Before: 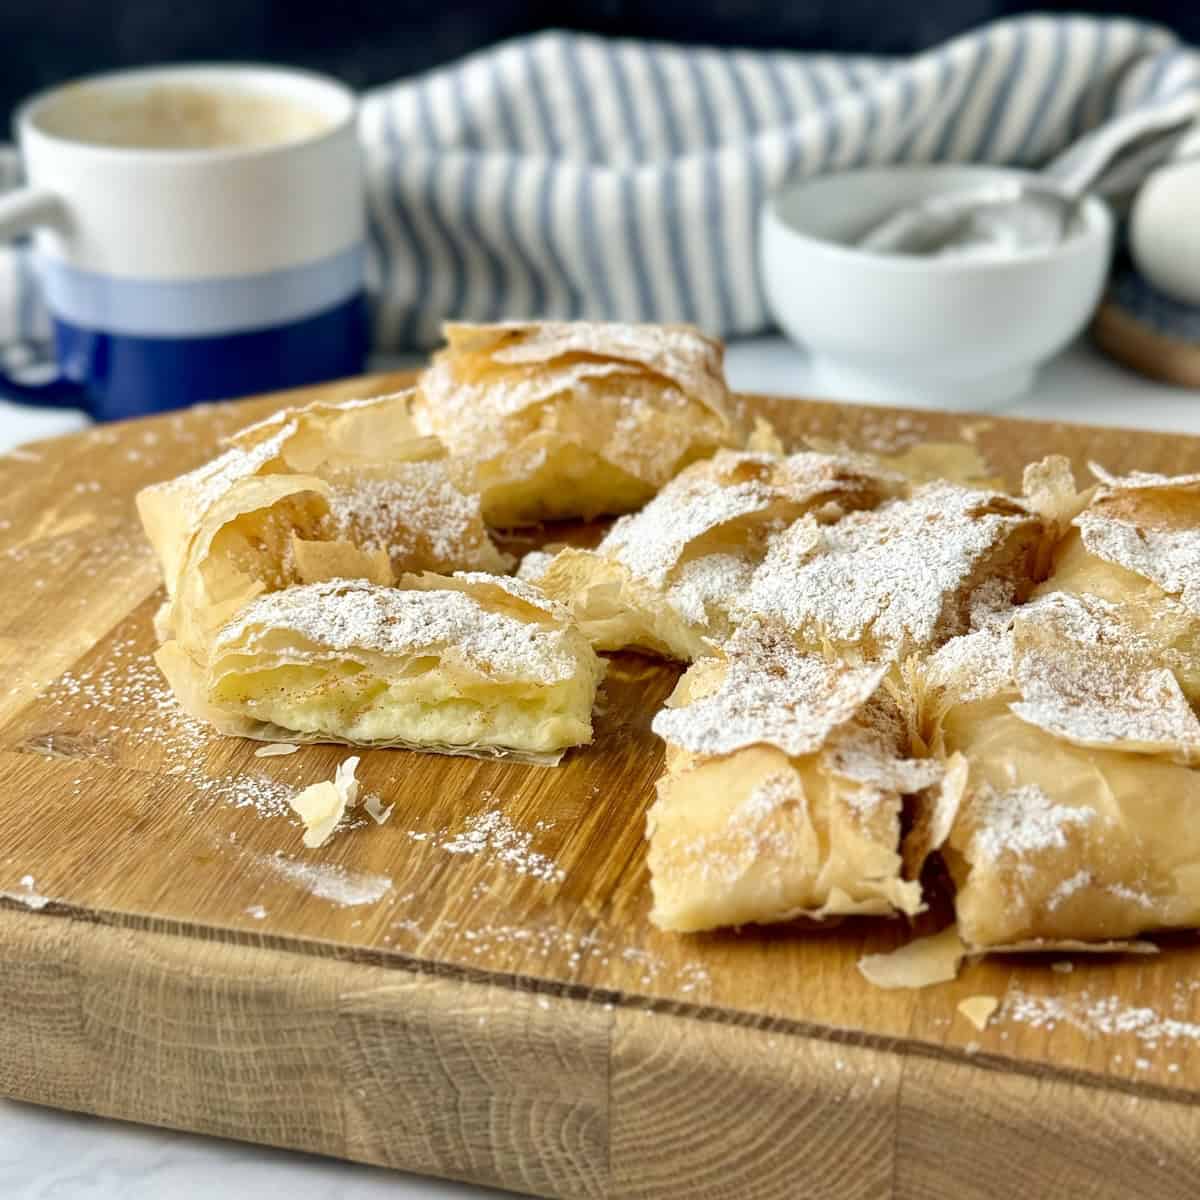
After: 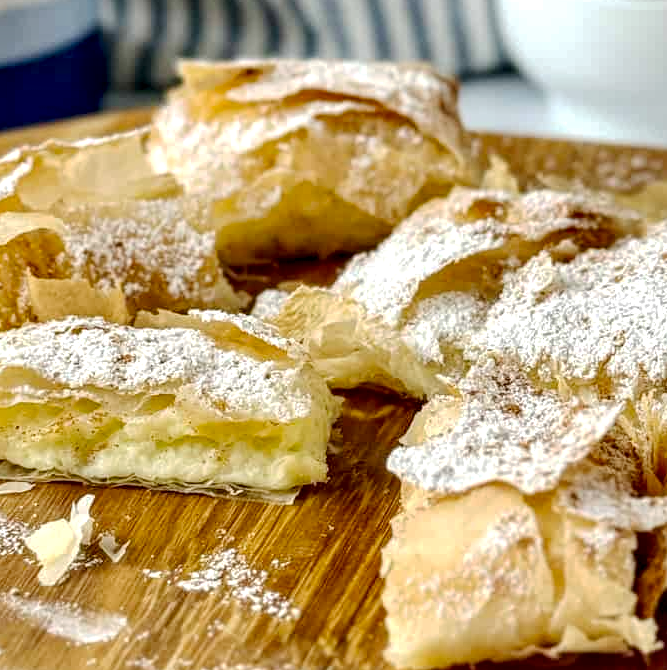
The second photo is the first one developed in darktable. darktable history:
local contrast: highlights 60%, shadows 59%, detail 160%
base curve: curves: ch0 [(0, 0) (0.235, 0.266) (0.503, 0.496) (0.786, 0.72) (1, 1)], preserve colors none
crop and rotate: left 22.153%, top 21.837%, right 22.224%, bottom 22.319%
